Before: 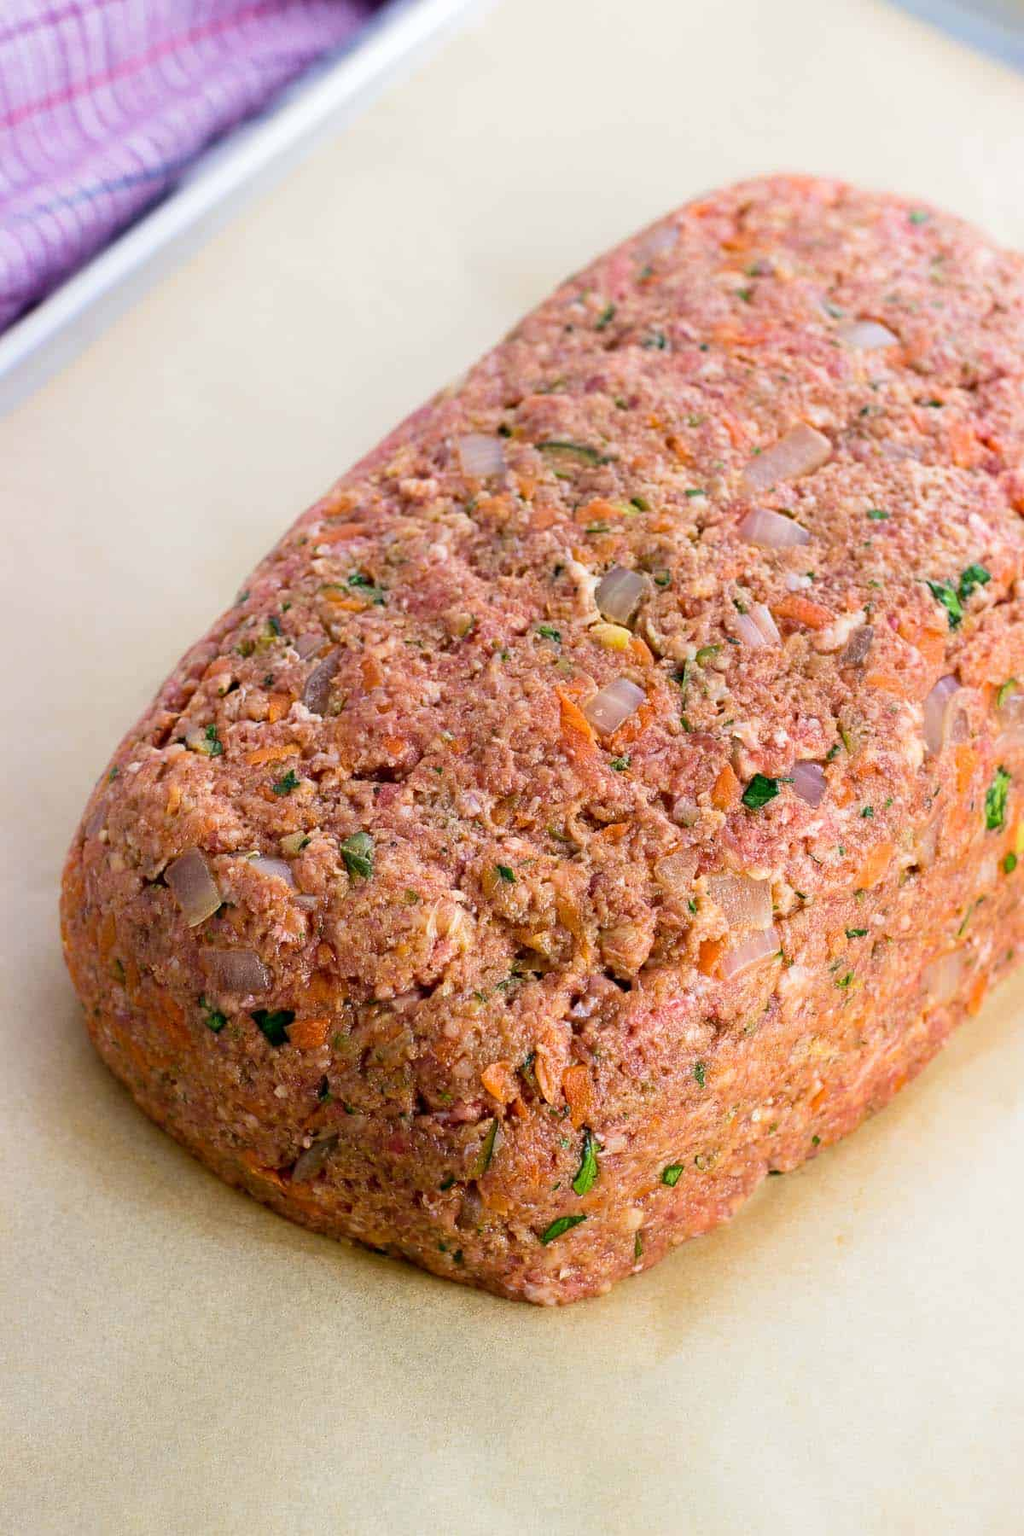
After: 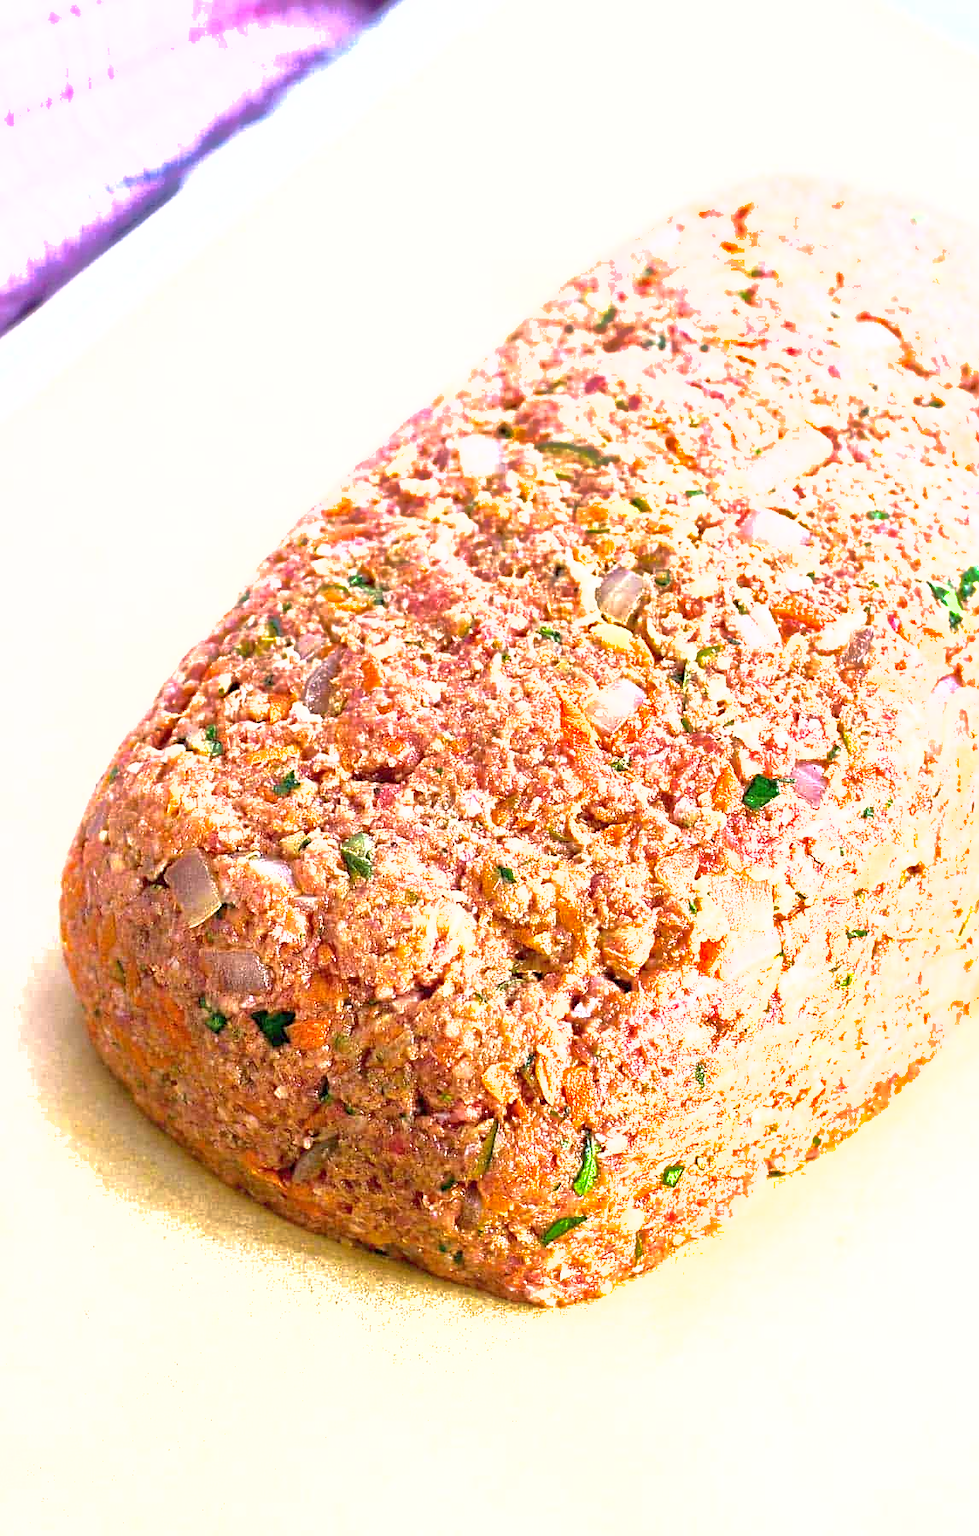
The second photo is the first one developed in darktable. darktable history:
sharpen: on, module defaults
exposure: black level correction 0, exposure 1.504 EV, compensate highlight preservation false
shadows and highlights: on, module defaults
crop: right 4.376%, bottom 0.05%
